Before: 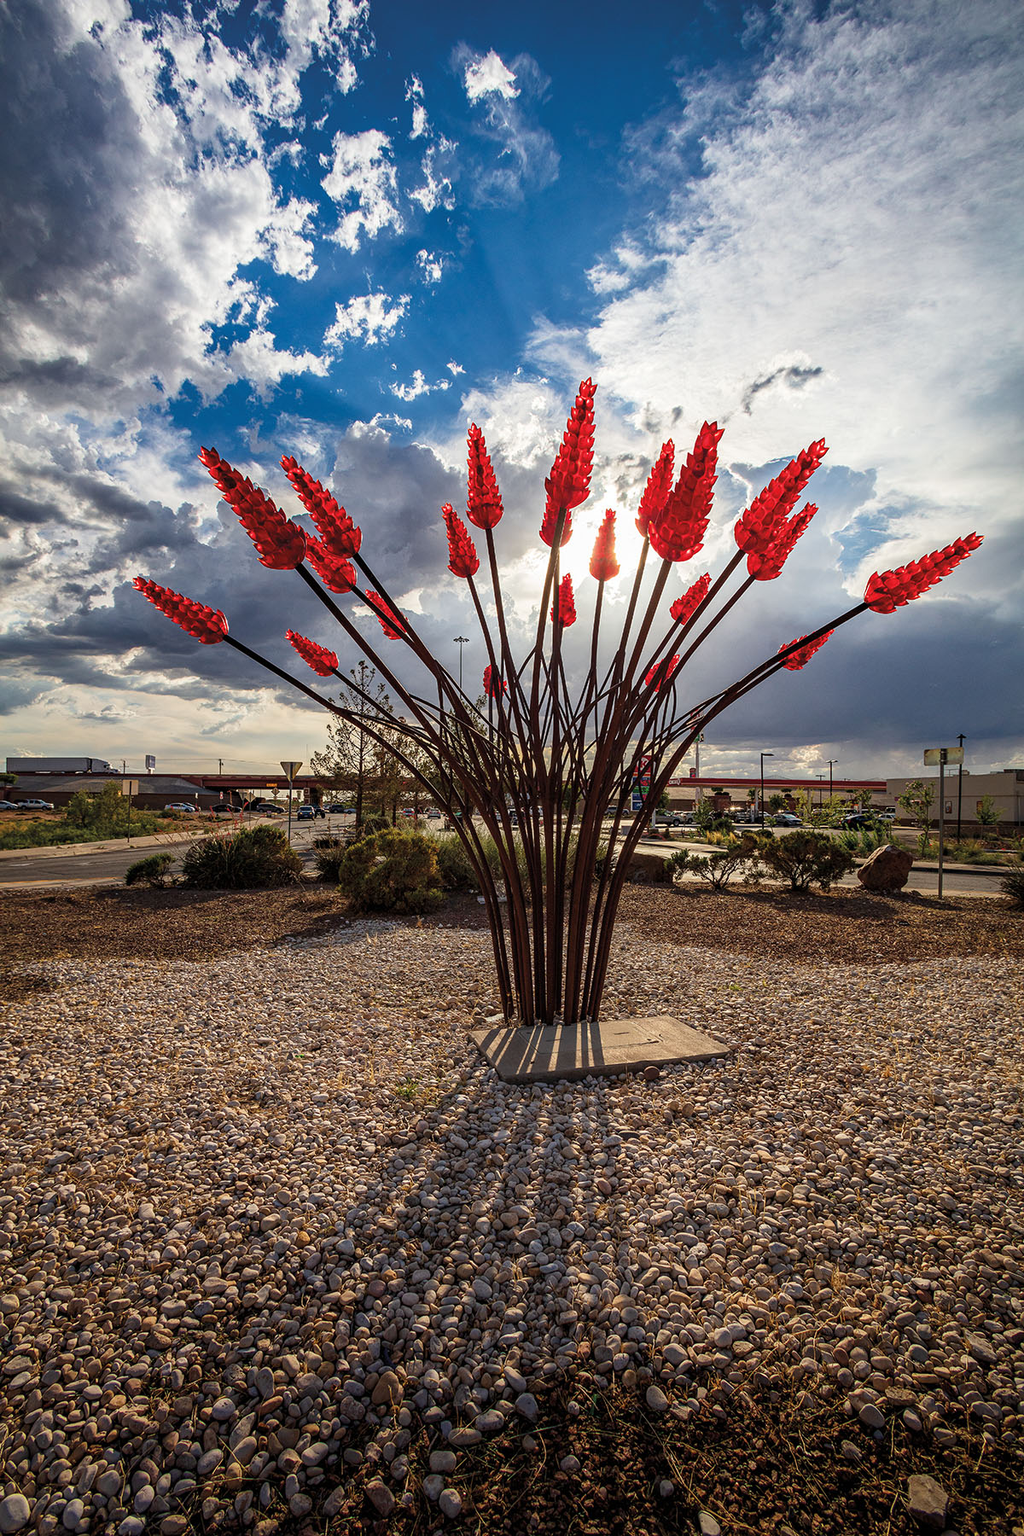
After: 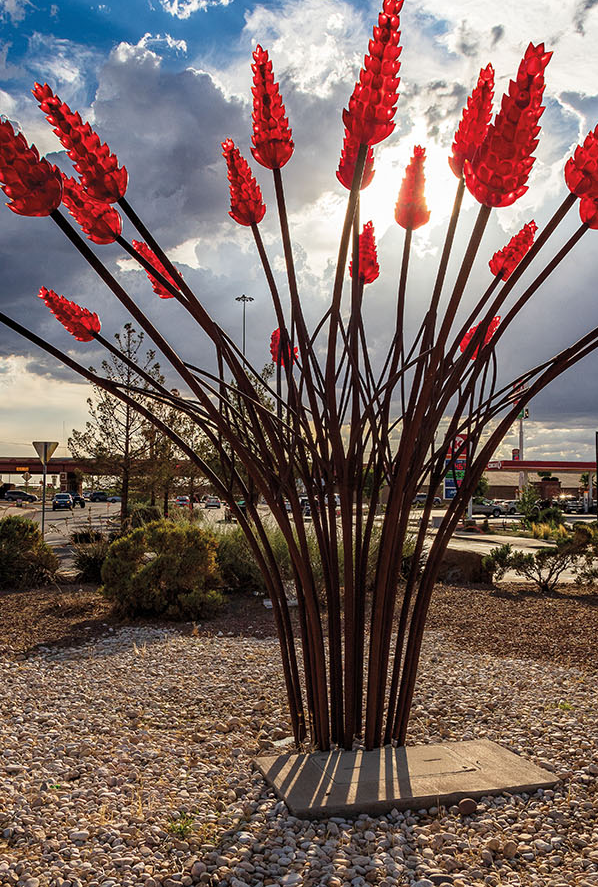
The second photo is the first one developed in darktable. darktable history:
crop: left 24.675%, top 25.111%, right 25.429%, bottom 25.57%
